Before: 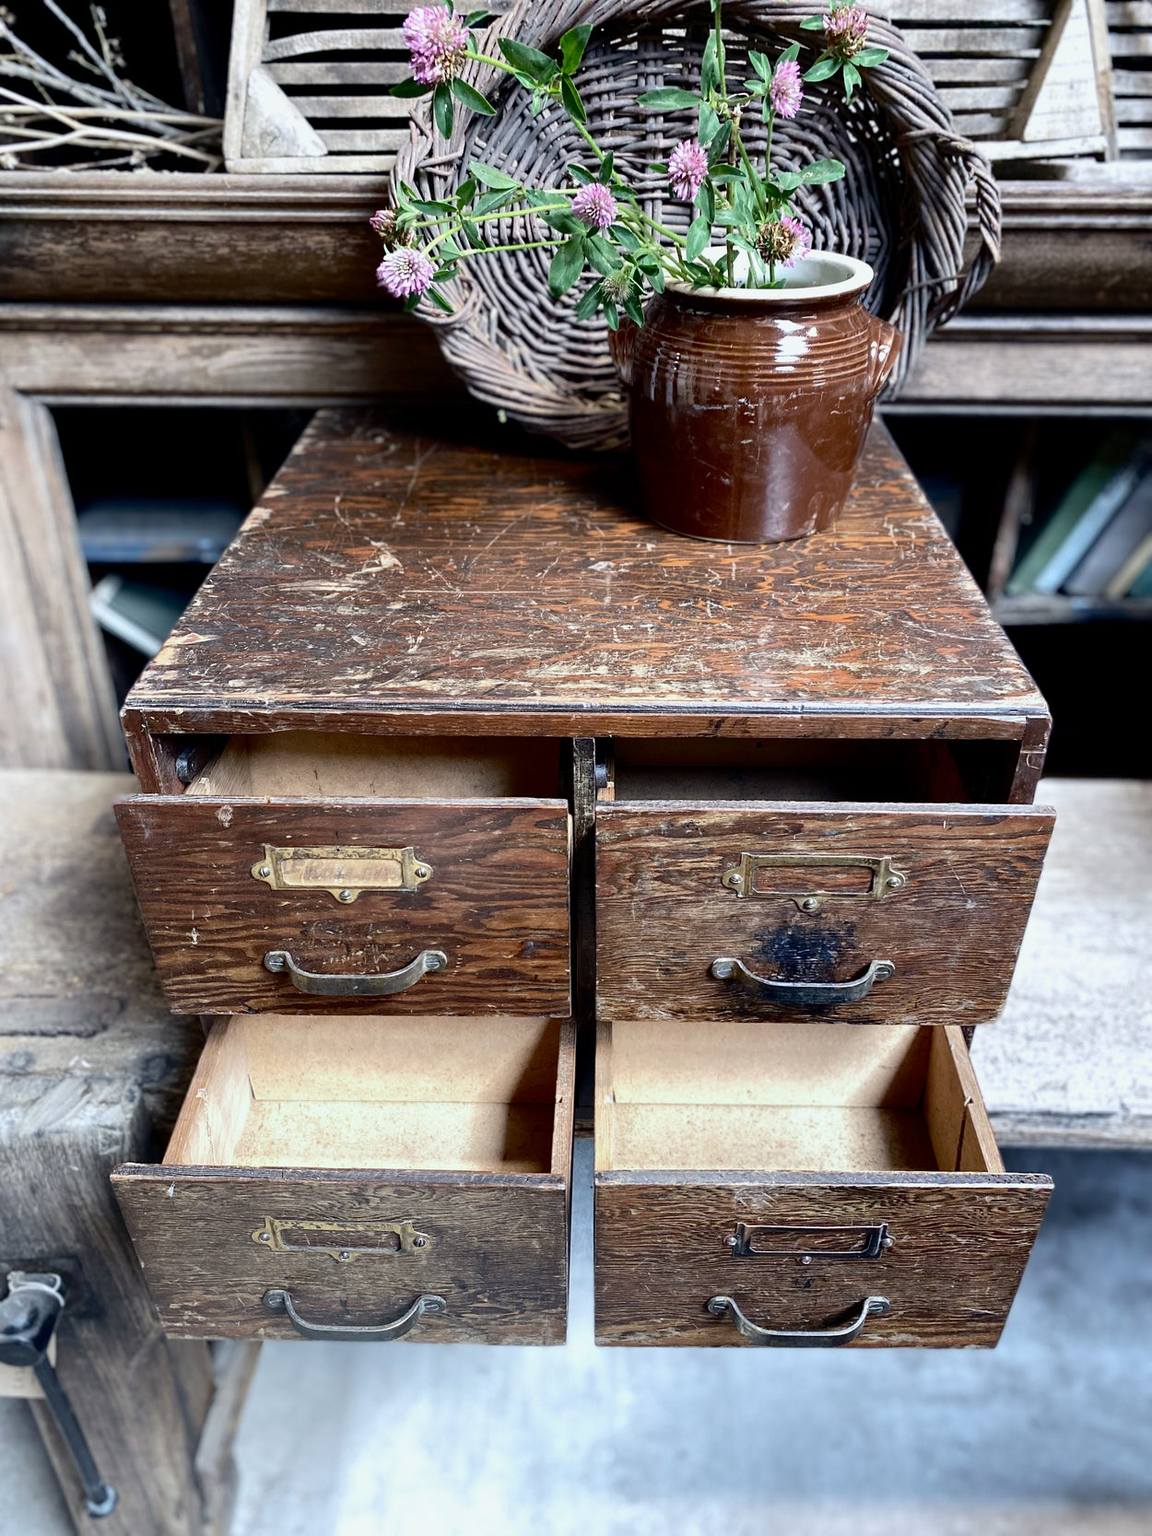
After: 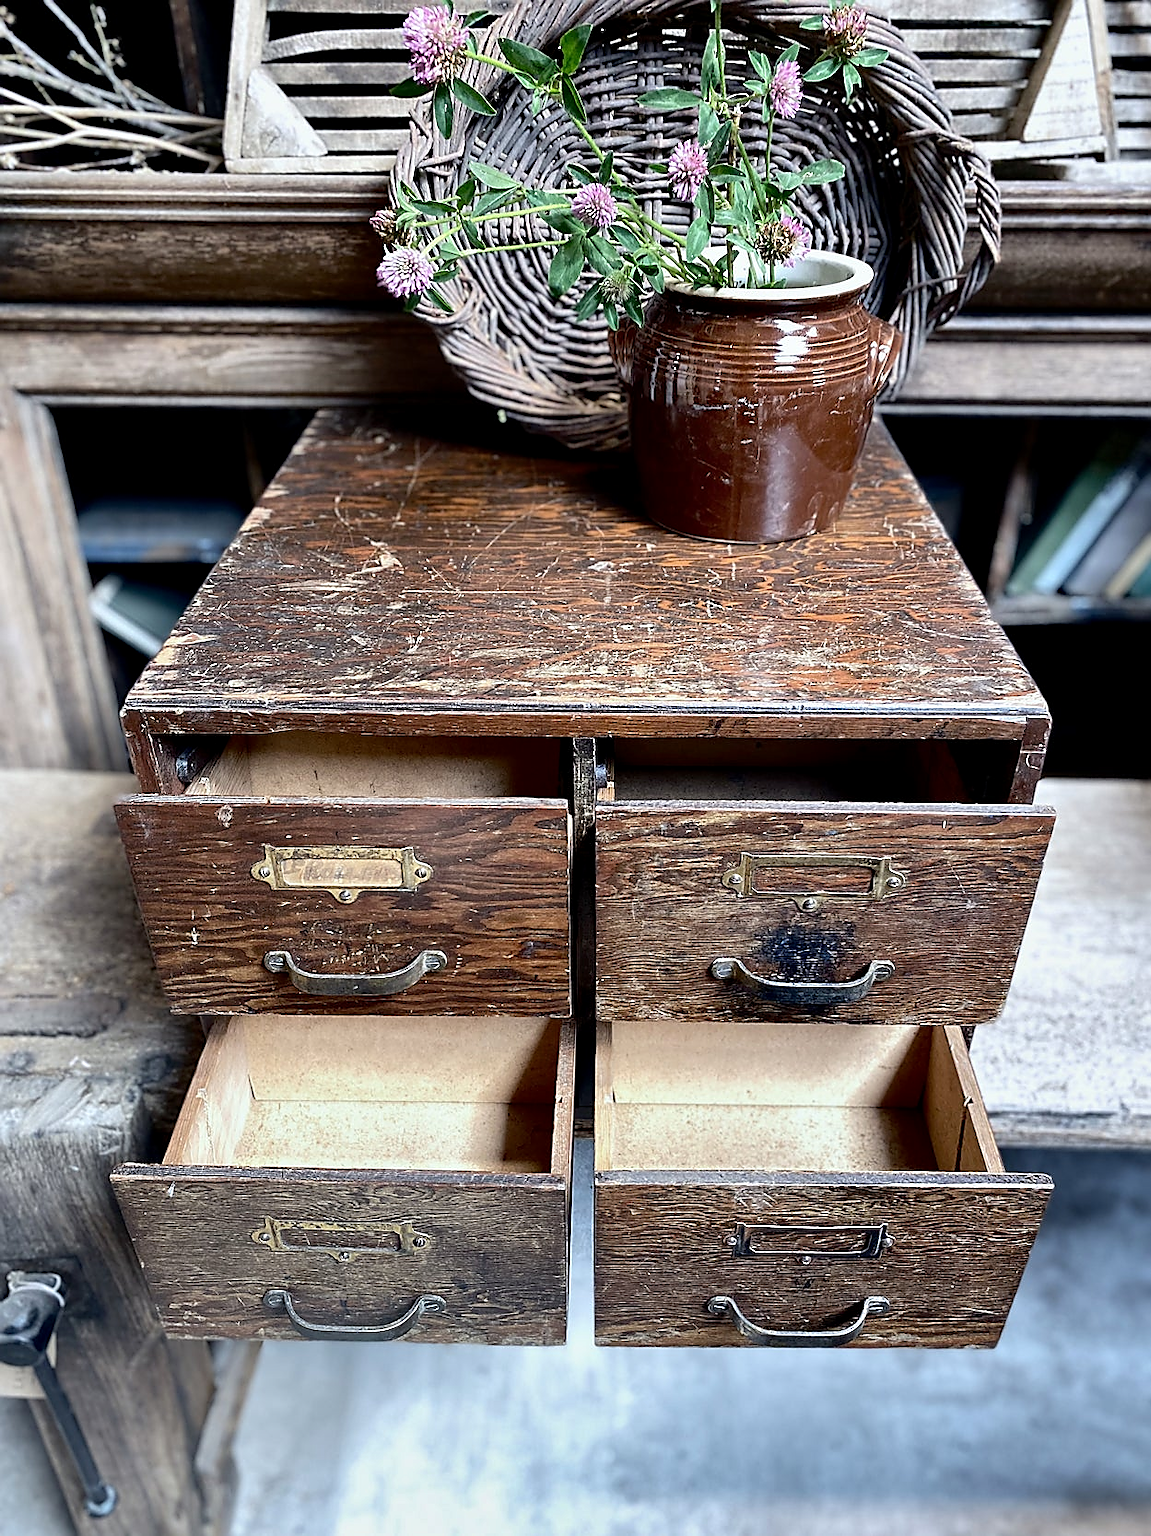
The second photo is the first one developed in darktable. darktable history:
sharpen: radius 1.367, amount 1.254, threshold 0.722
contrast equalizer: octaves 7, y [[0.536, 0.565, 0.581, 0.516, 0.52, 0.491], [0.5 ×6], [0.5 ×6], [0 ×6], [0 ×6]], mix 0.155
tone equalizer: -8 EV 0.067 EV
shadows and highlights: shadows 52.38, soften with gaussian
